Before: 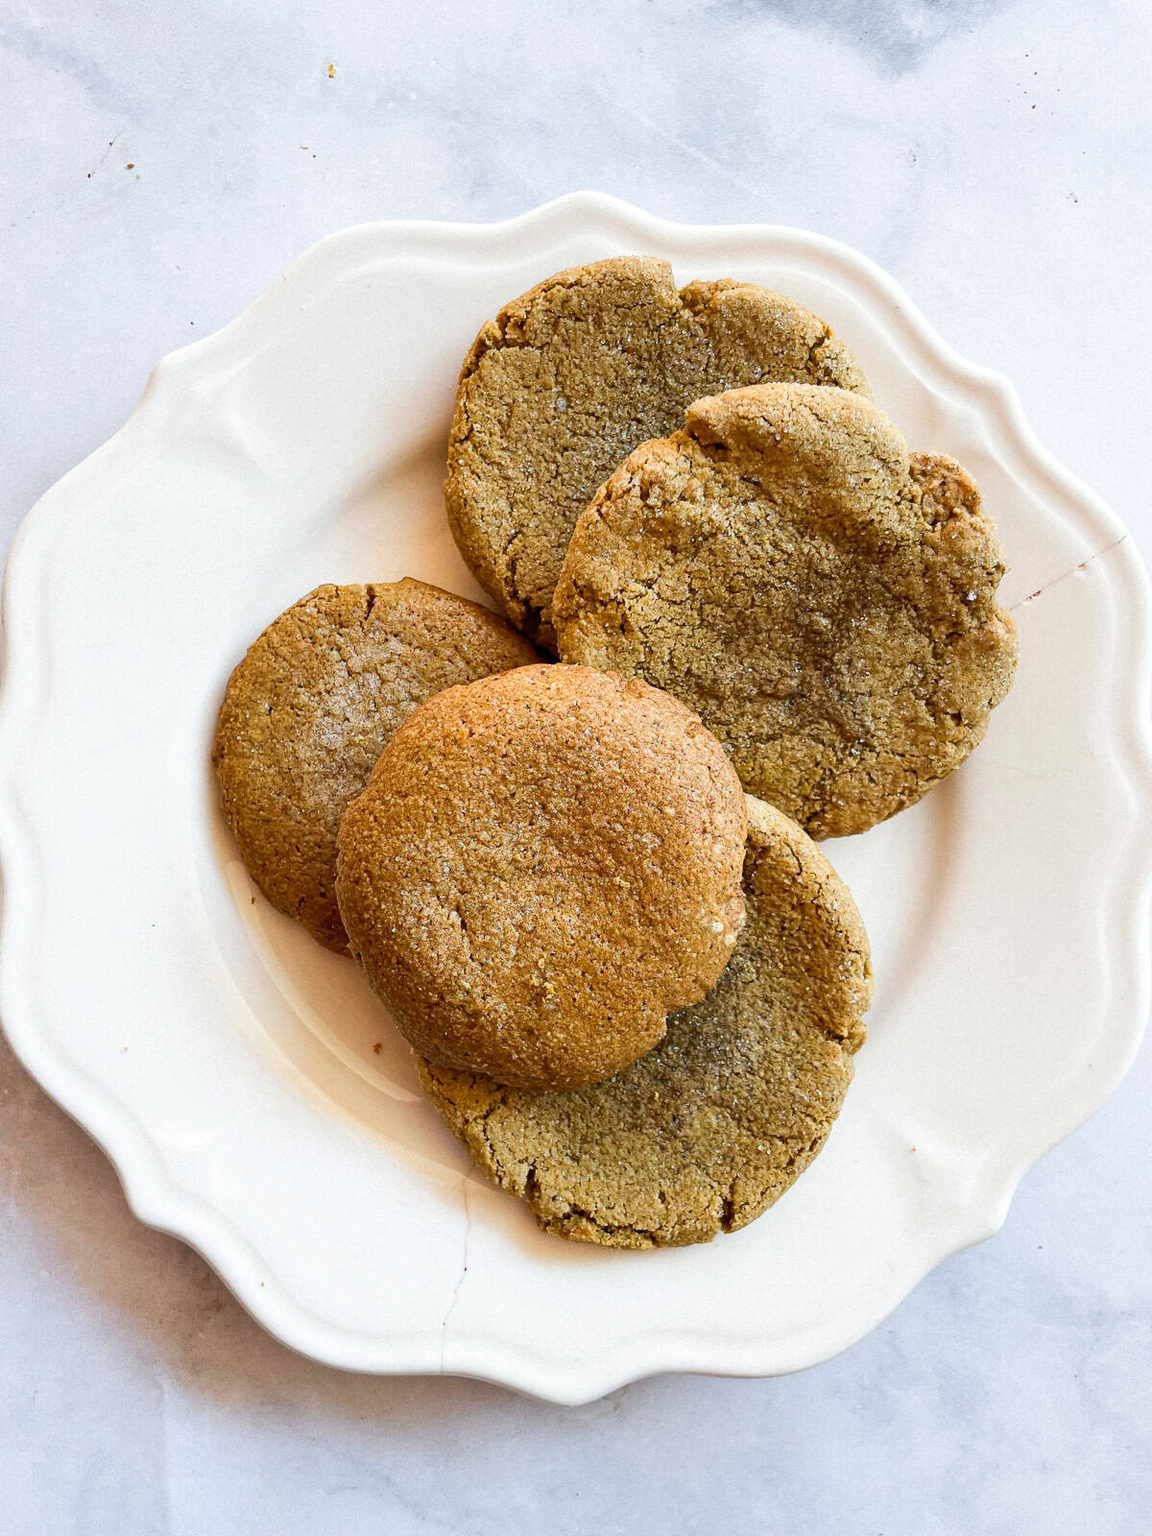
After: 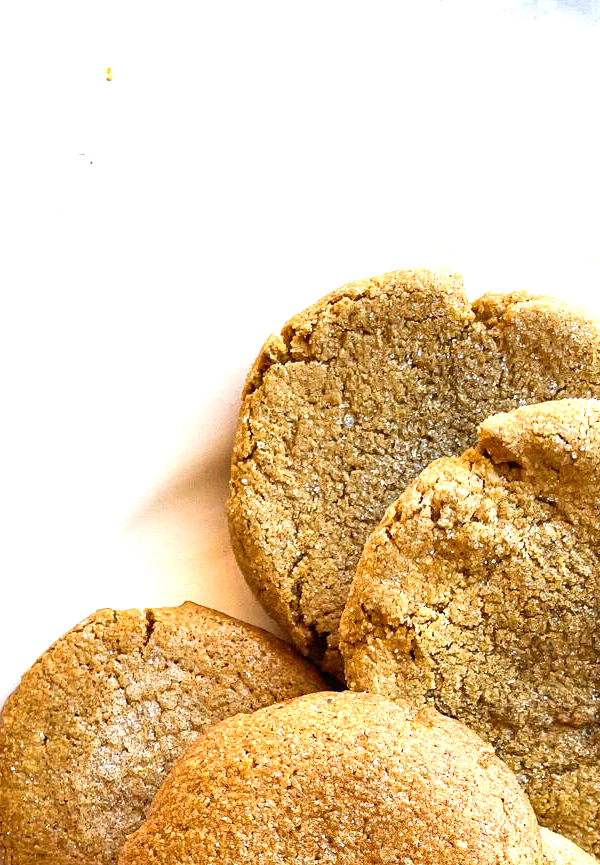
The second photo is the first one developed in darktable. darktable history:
crop: left 19.737%, right 30.245%, bottom 45.912%
exposure: exposure 0.738 EV, compensate exposure bias true, compensate highlight preservation false
